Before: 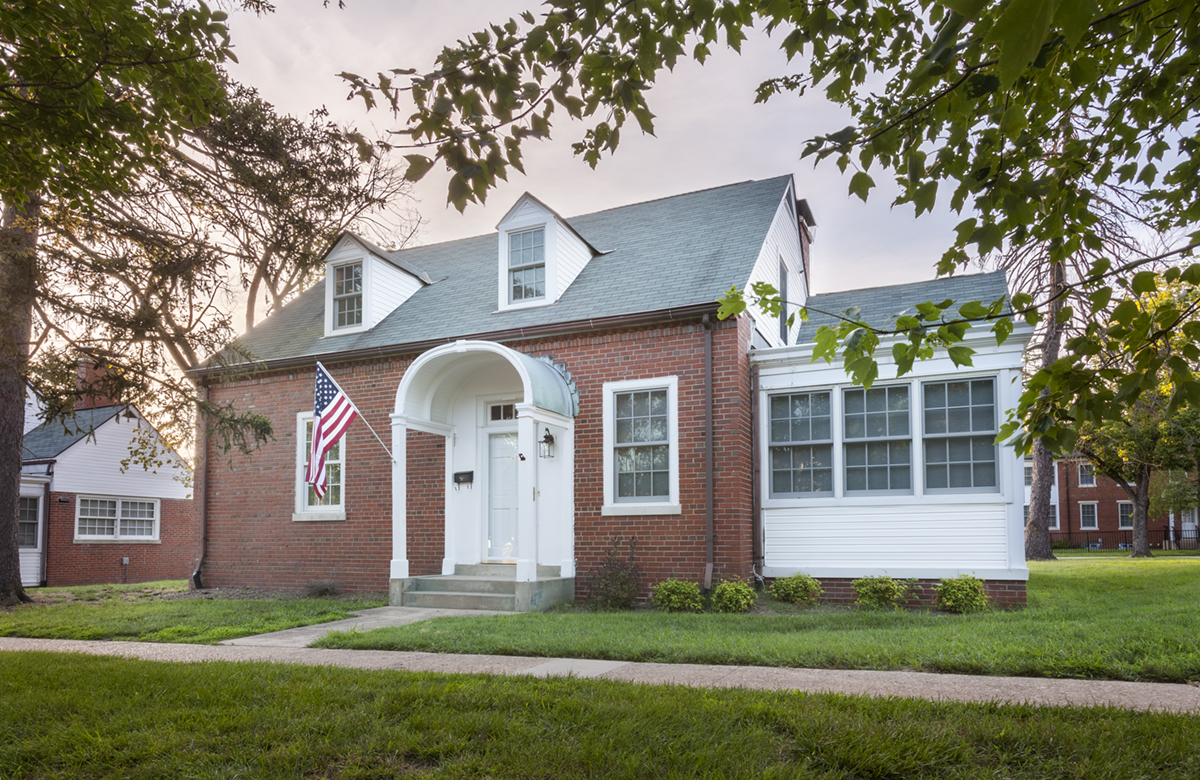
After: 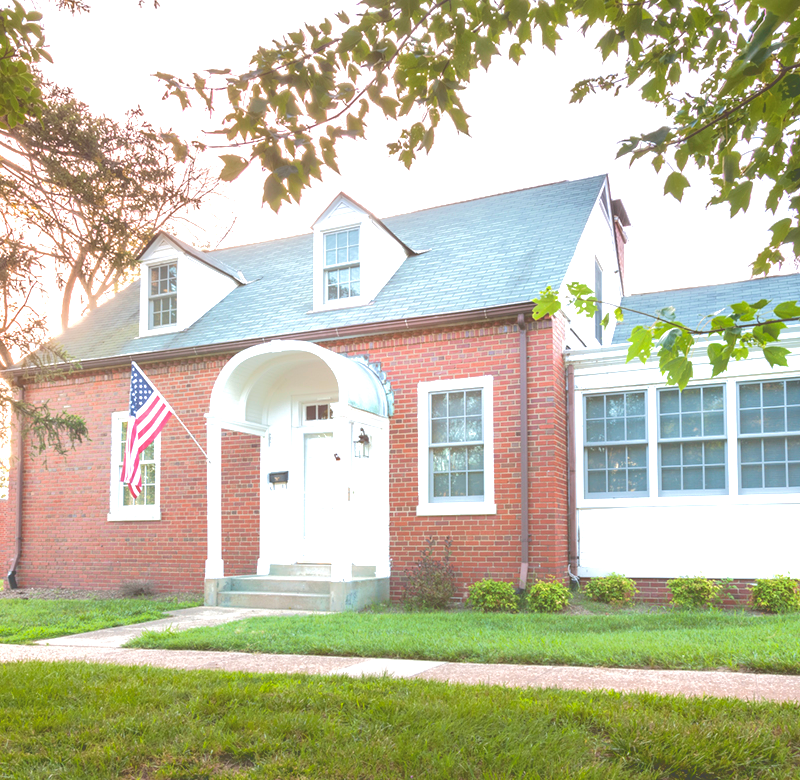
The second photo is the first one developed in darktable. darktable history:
tone curve: curves: ch0 [(0, 0) (0.003, 0.278) (0.011, 0.282) (0.025, 0.282) (0.044, 0.29) (0.069, 0.295) (0.1, 0.306) (0.136, 0.316) (0.177, 0.33) (0.224, 0.358) (0.277, 0.403) (0.335, 0.451) (0.399, 0.505) (0.468, 0.558) (0.543, 0.611) (0.623, 0.679) (0.709, 0.751) (0.801, 0.815) (0.898, 0.863) (1, 1)], color space Lab, independent channels, preserve colors none
exposure: black level correction 0, exposure 1.106 EV, compensate highlight preservation false
velvia: strength 14.42%
crop and rotate: left 15.488%, right 17.822%
